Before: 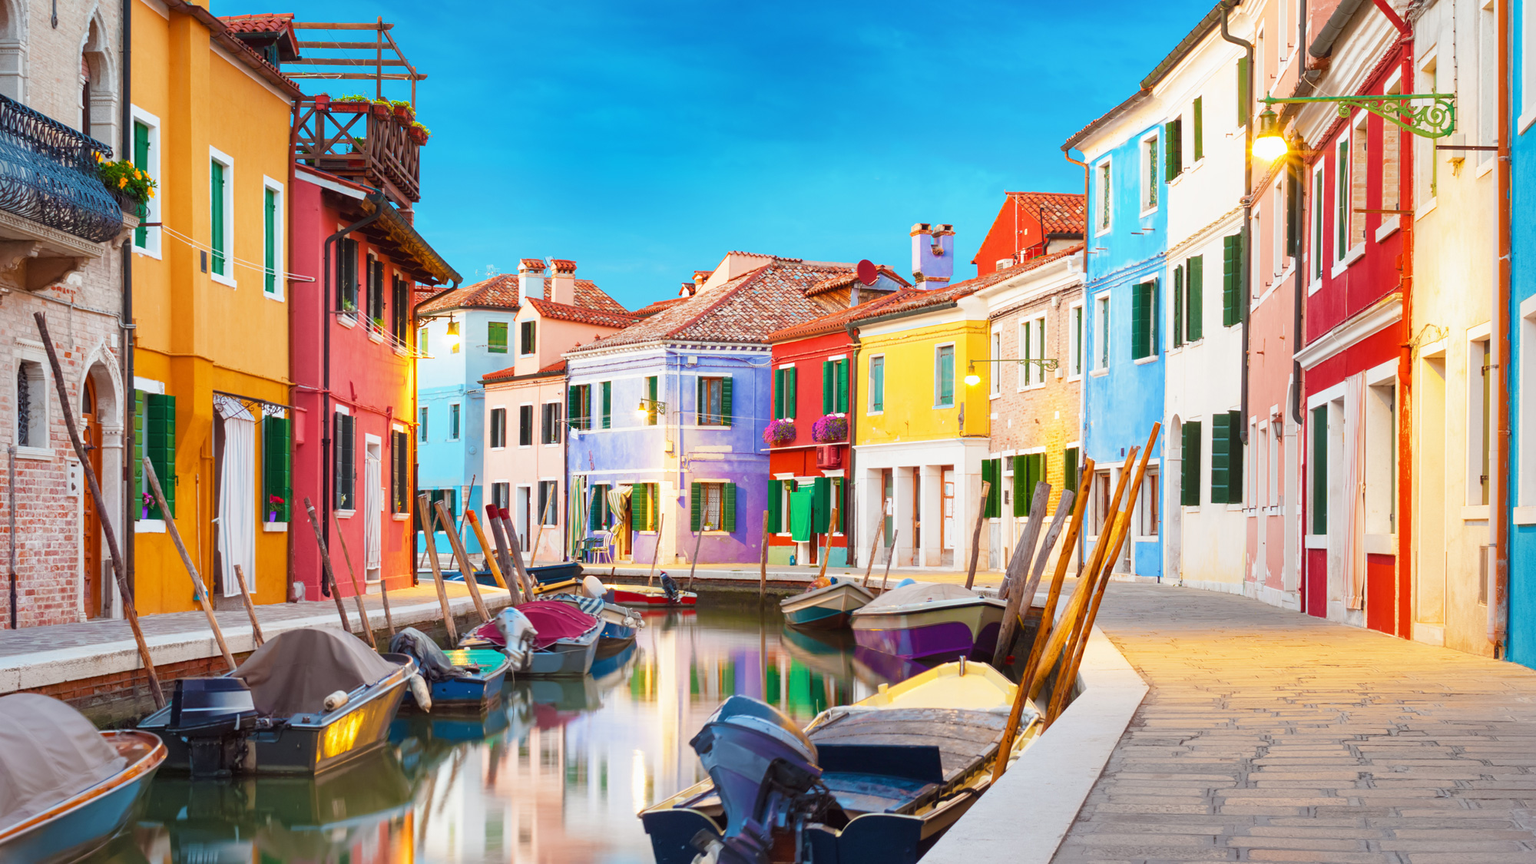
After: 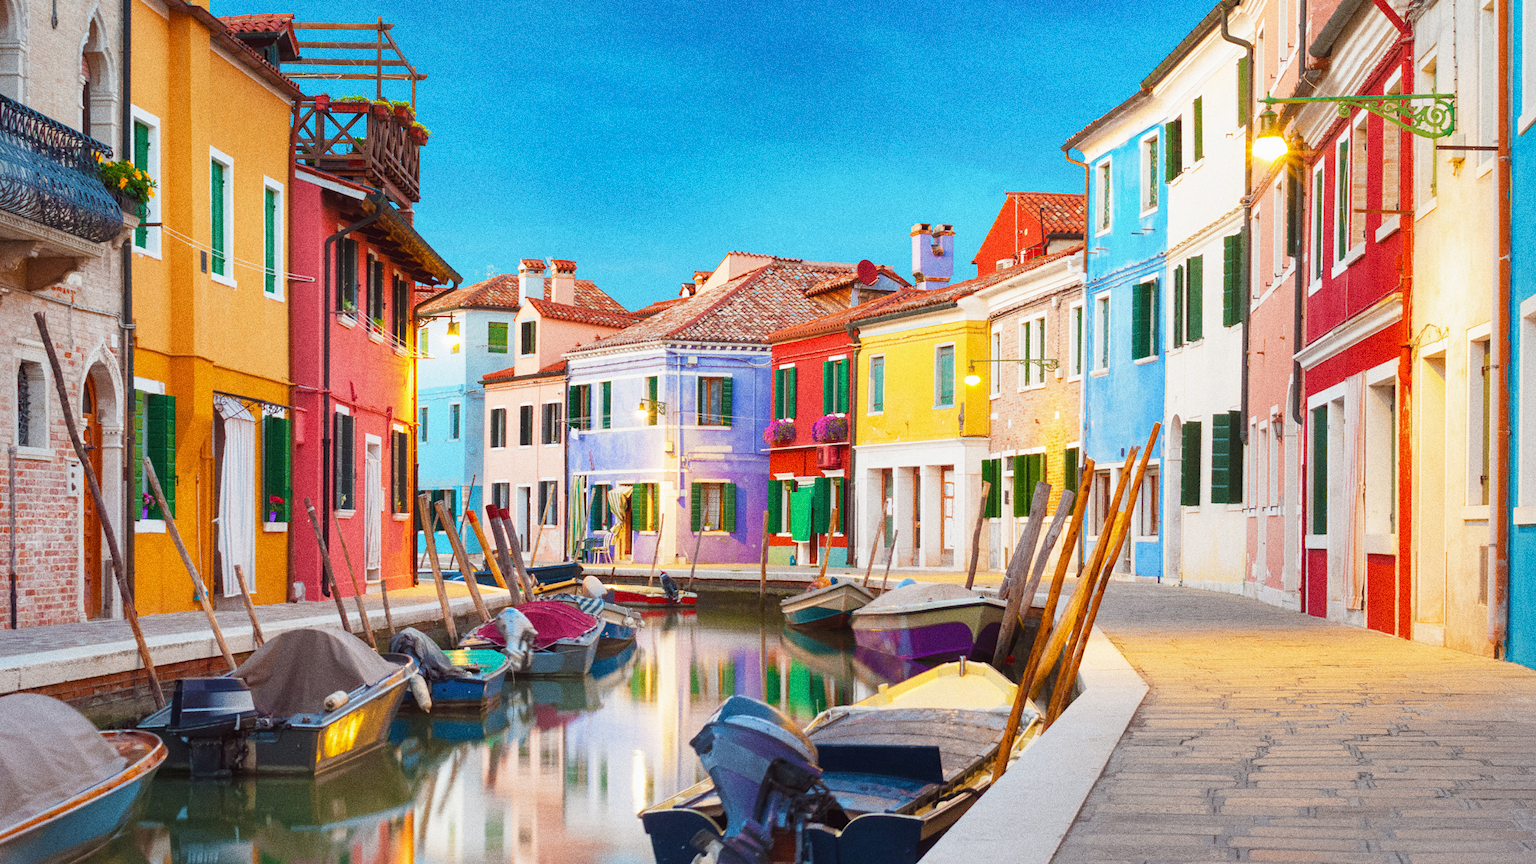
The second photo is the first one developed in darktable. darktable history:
shadows and highlights: radius 125.46, shadows 21.19, highlights -21.19, low approximation 0.01
grain: coarseness 0.09 ISO, strength 40%
